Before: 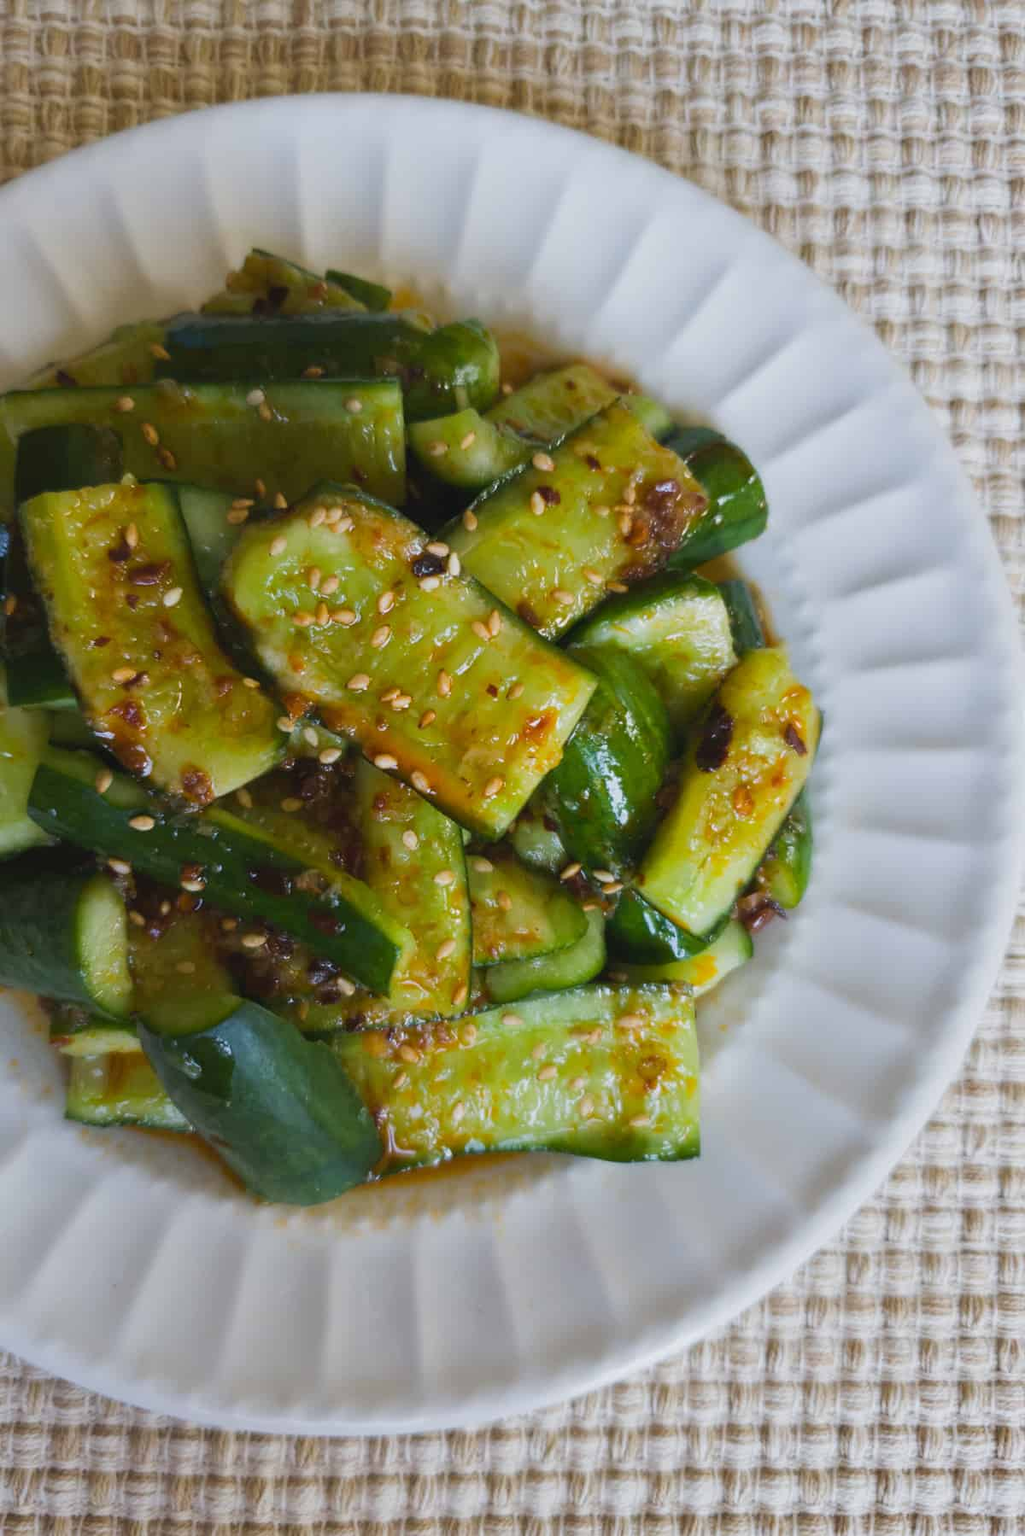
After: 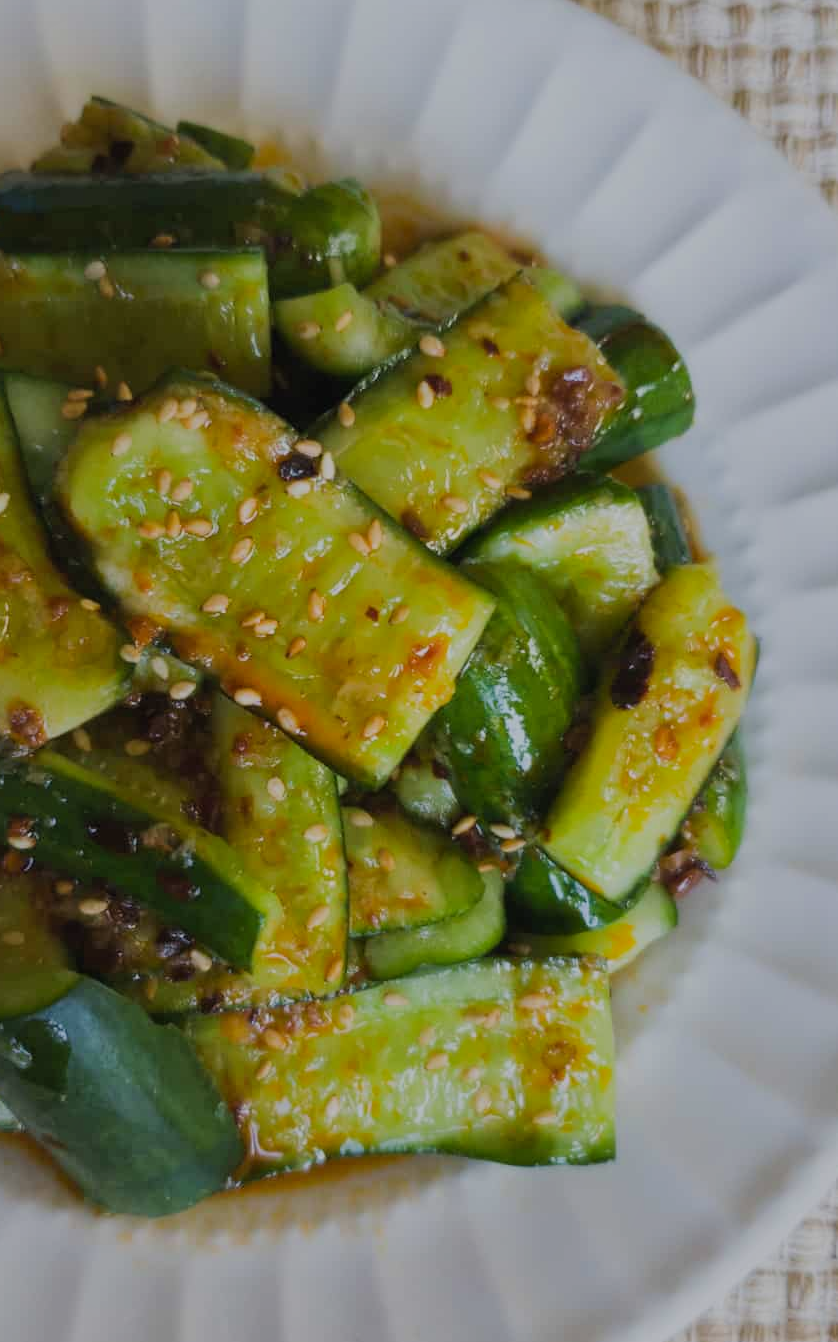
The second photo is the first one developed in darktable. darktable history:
filmic rgb: black relative exposure -7.65 EV, white relative exposure 4.56 EV, hardness 3.61, contrast in shadows safe
crop and rotate: left 17.054%, top 10.875%, right 13.054%, bottom 14.498%
shadows and highlights: shadows 25.99, white point adjustment -2.98, highlights -30.02
